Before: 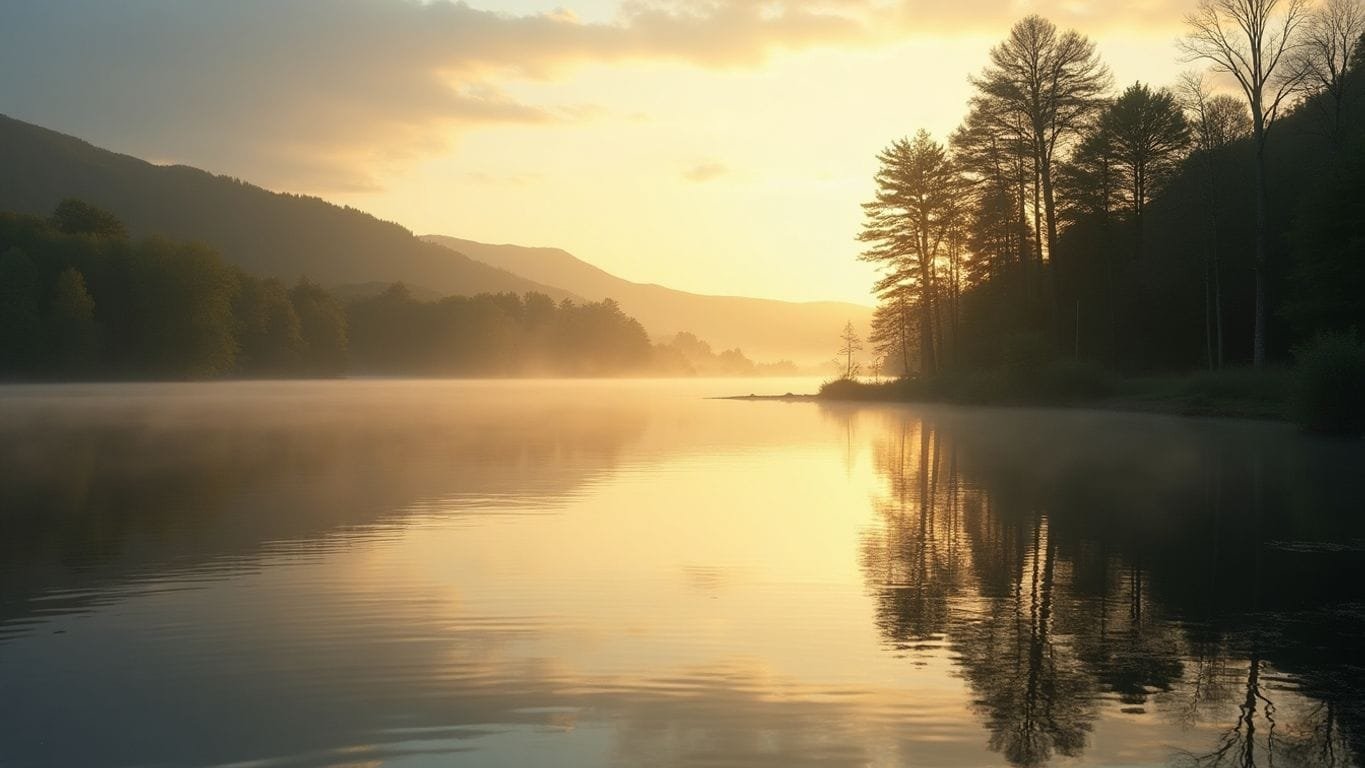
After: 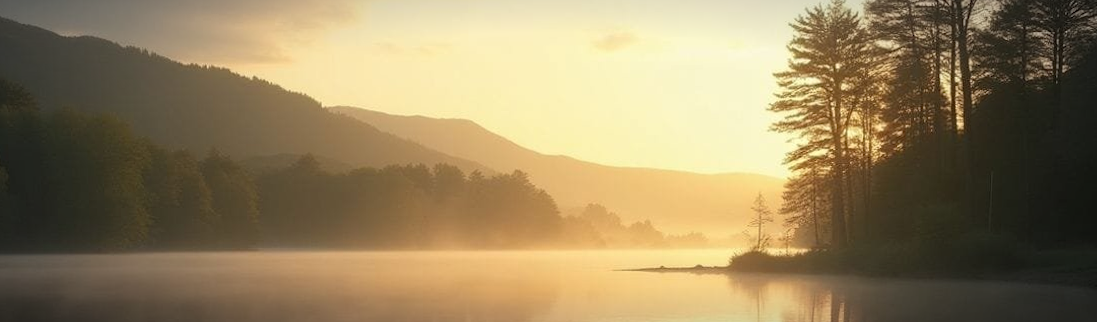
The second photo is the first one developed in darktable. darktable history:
rotate and perspective: lens shift (vertical) 0.048, lens shift (horizontal) -0.024, automatic cropping off
crop: left 7.036%, top 18.398%, right 14.379%, bottom 40.043%
vignetting: fall-off radius 60%, automatic ratio true
